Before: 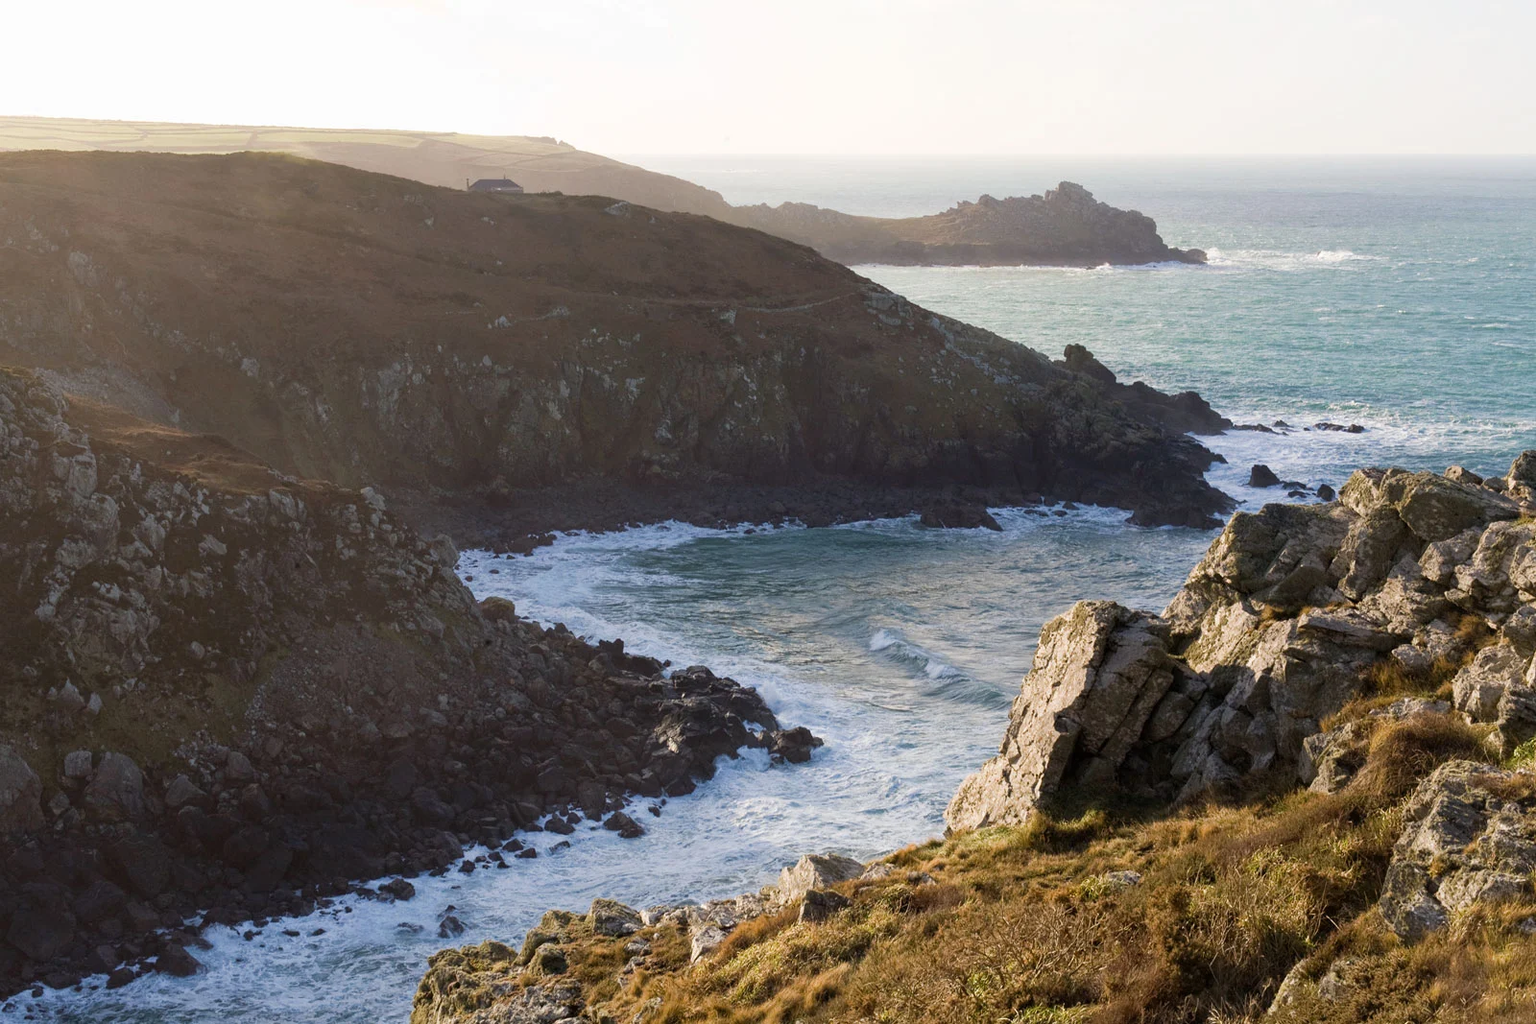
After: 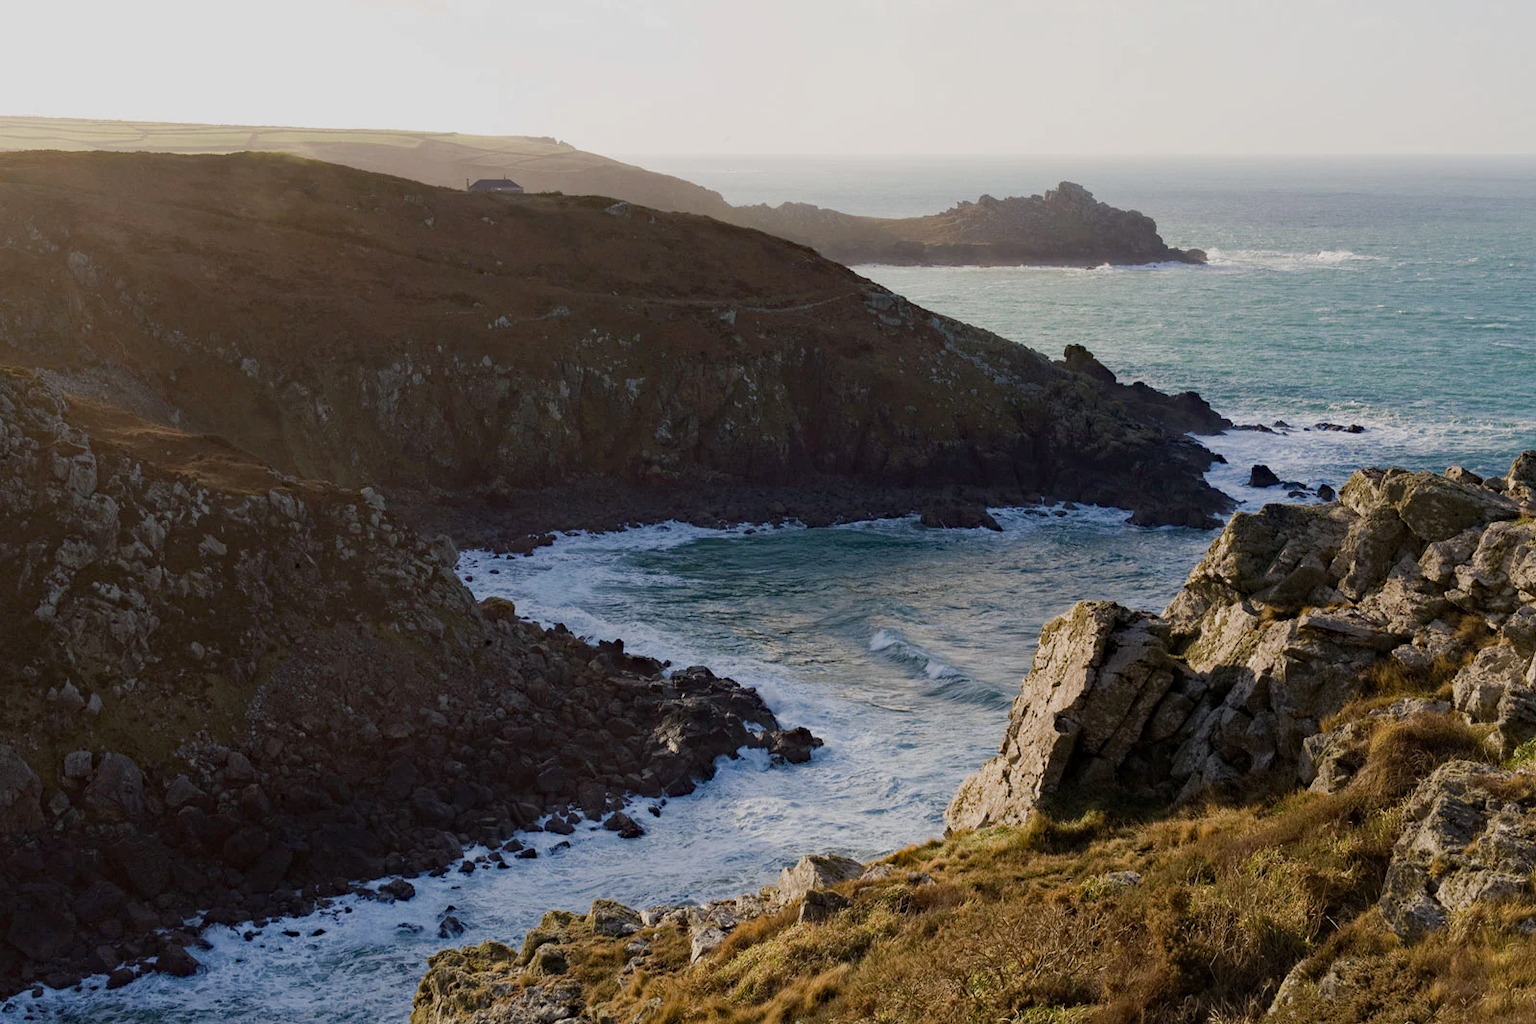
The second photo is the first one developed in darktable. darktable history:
exposure: exposure -0.488 EV, compensate highlight preservation false
haze removal: strength 0.51, distance 0.432, compatibility mode true, adaptive false
